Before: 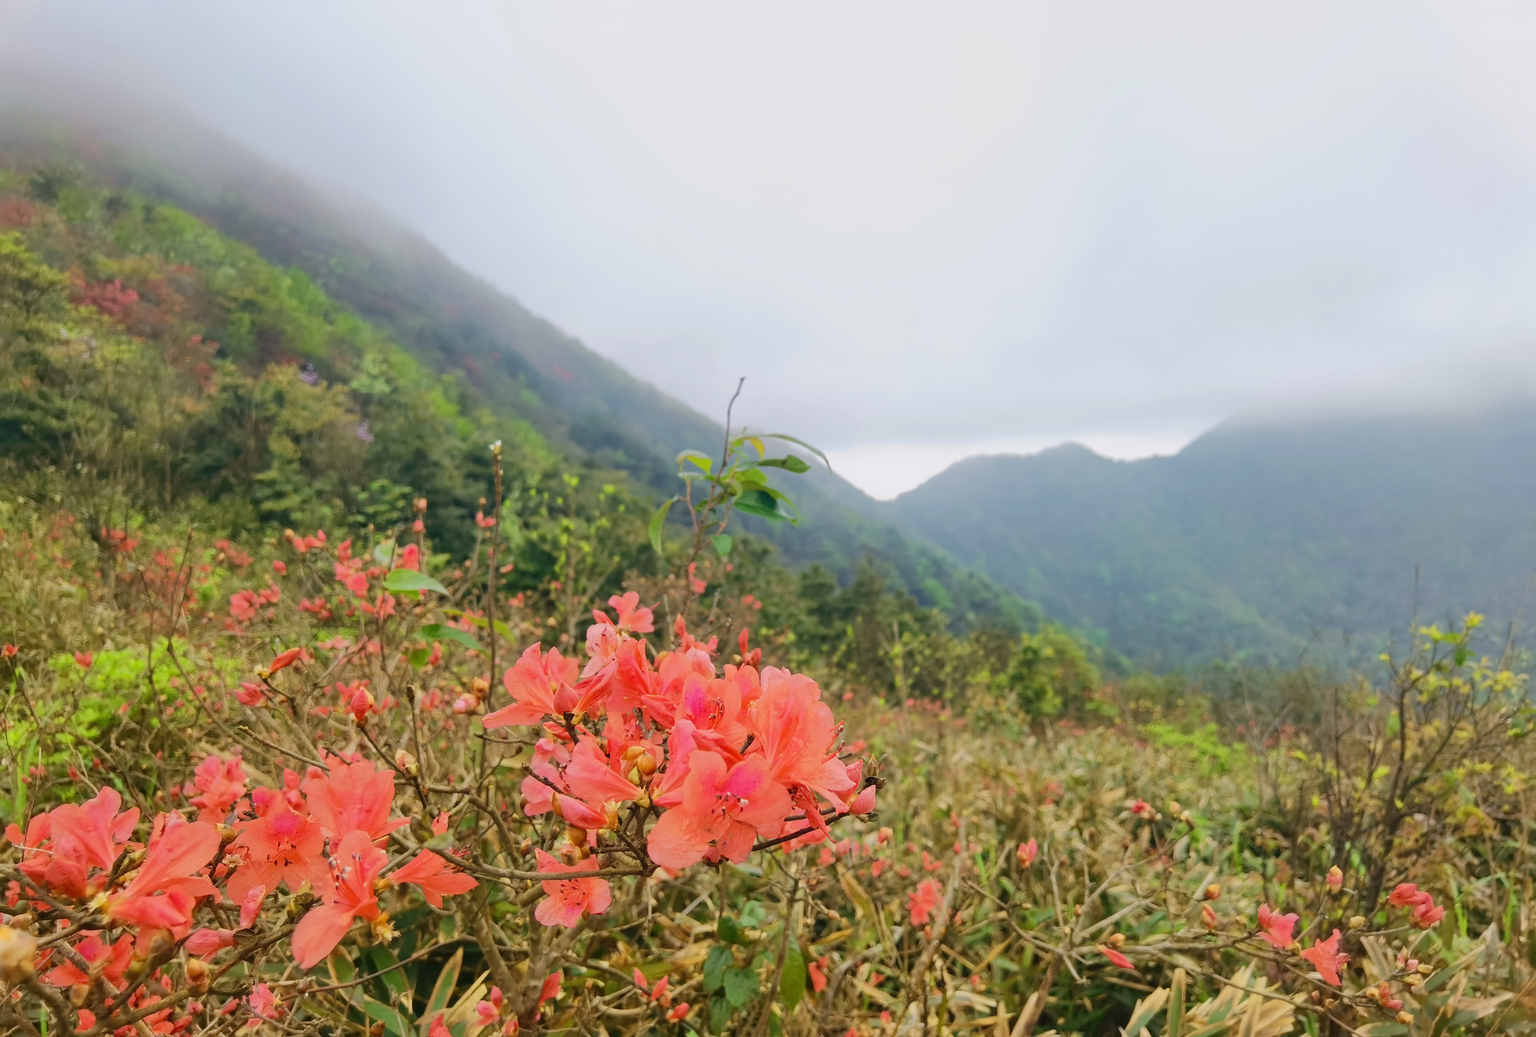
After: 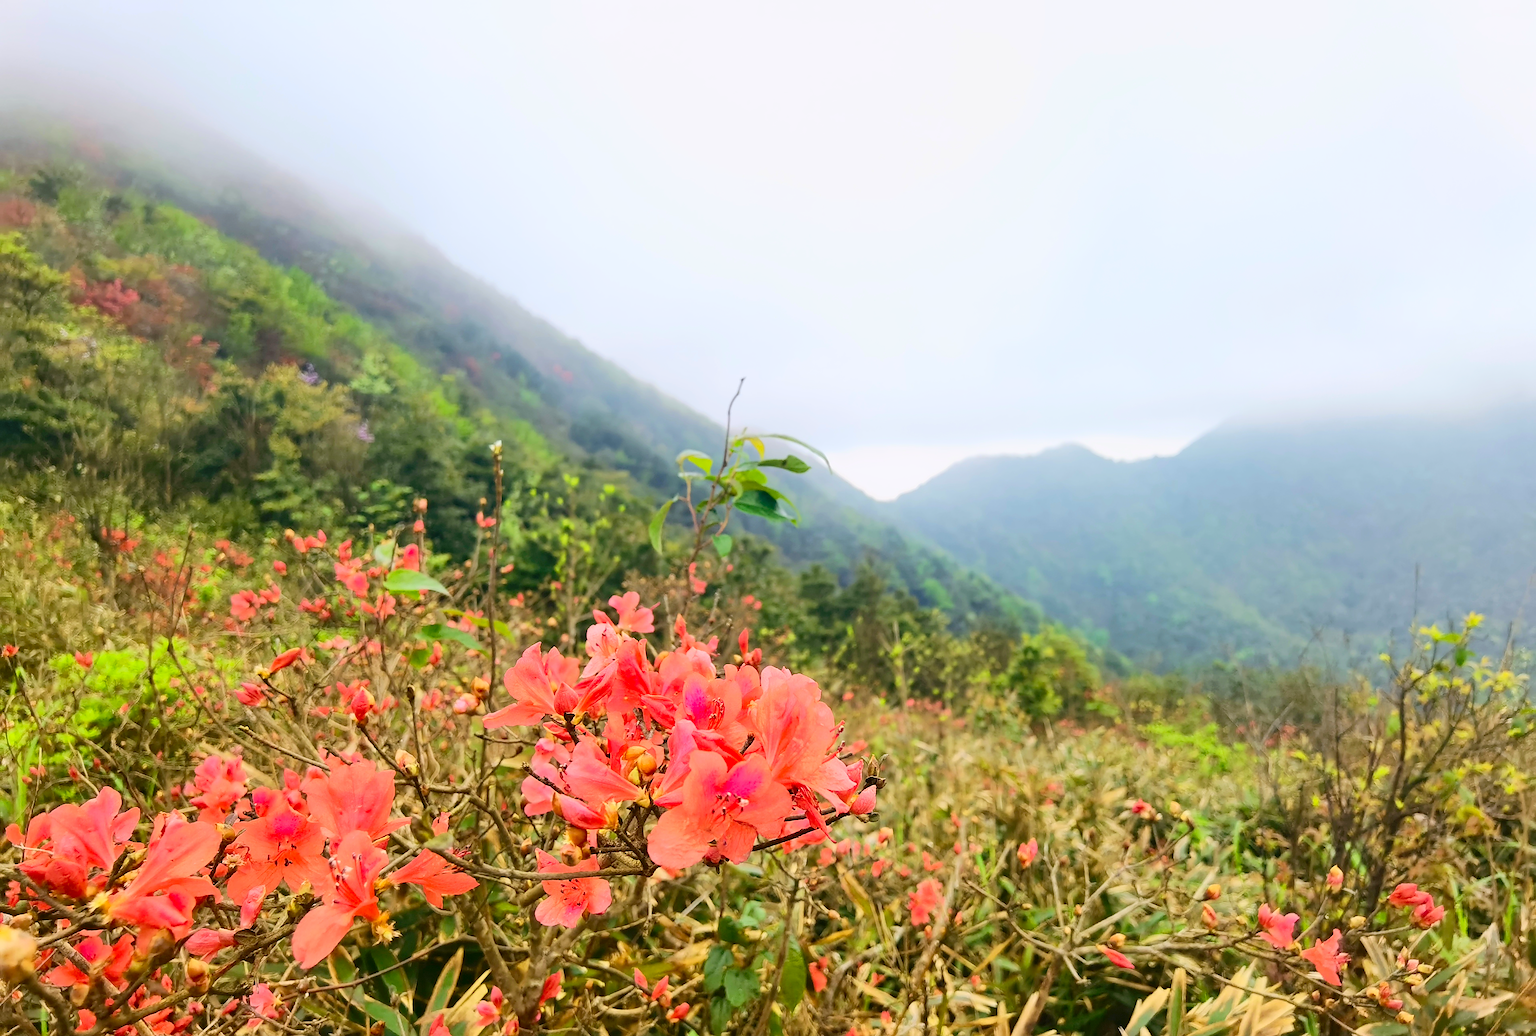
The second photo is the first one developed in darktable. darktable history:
shadows and highlights: shadows -29.8, highlights 30.55
contrast brightness saturation: contrast 0.23, brightness 0.104, saturation 0.29
sharpen: on, module defaults
